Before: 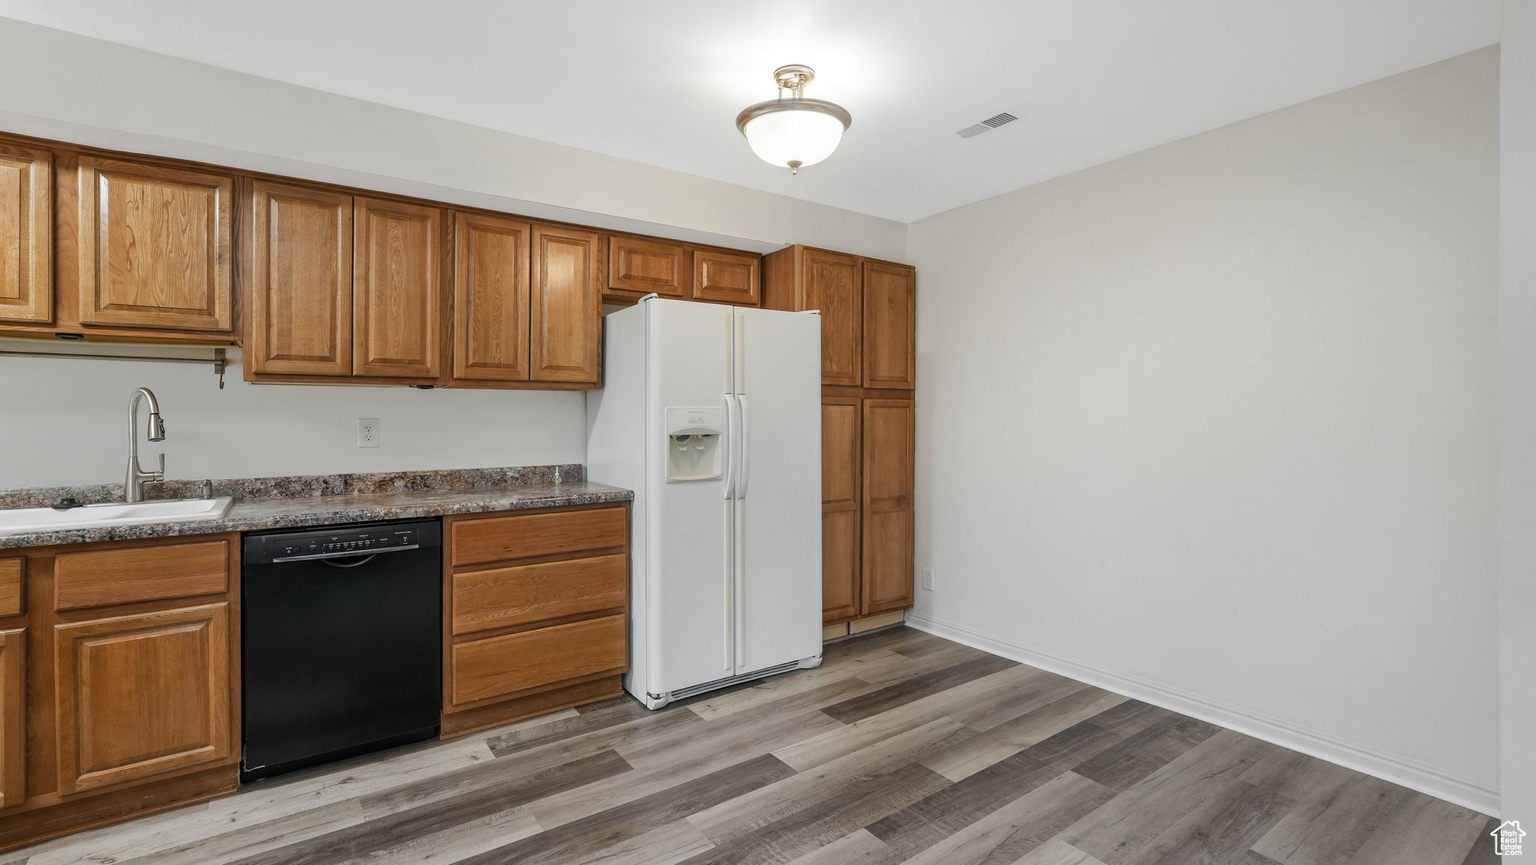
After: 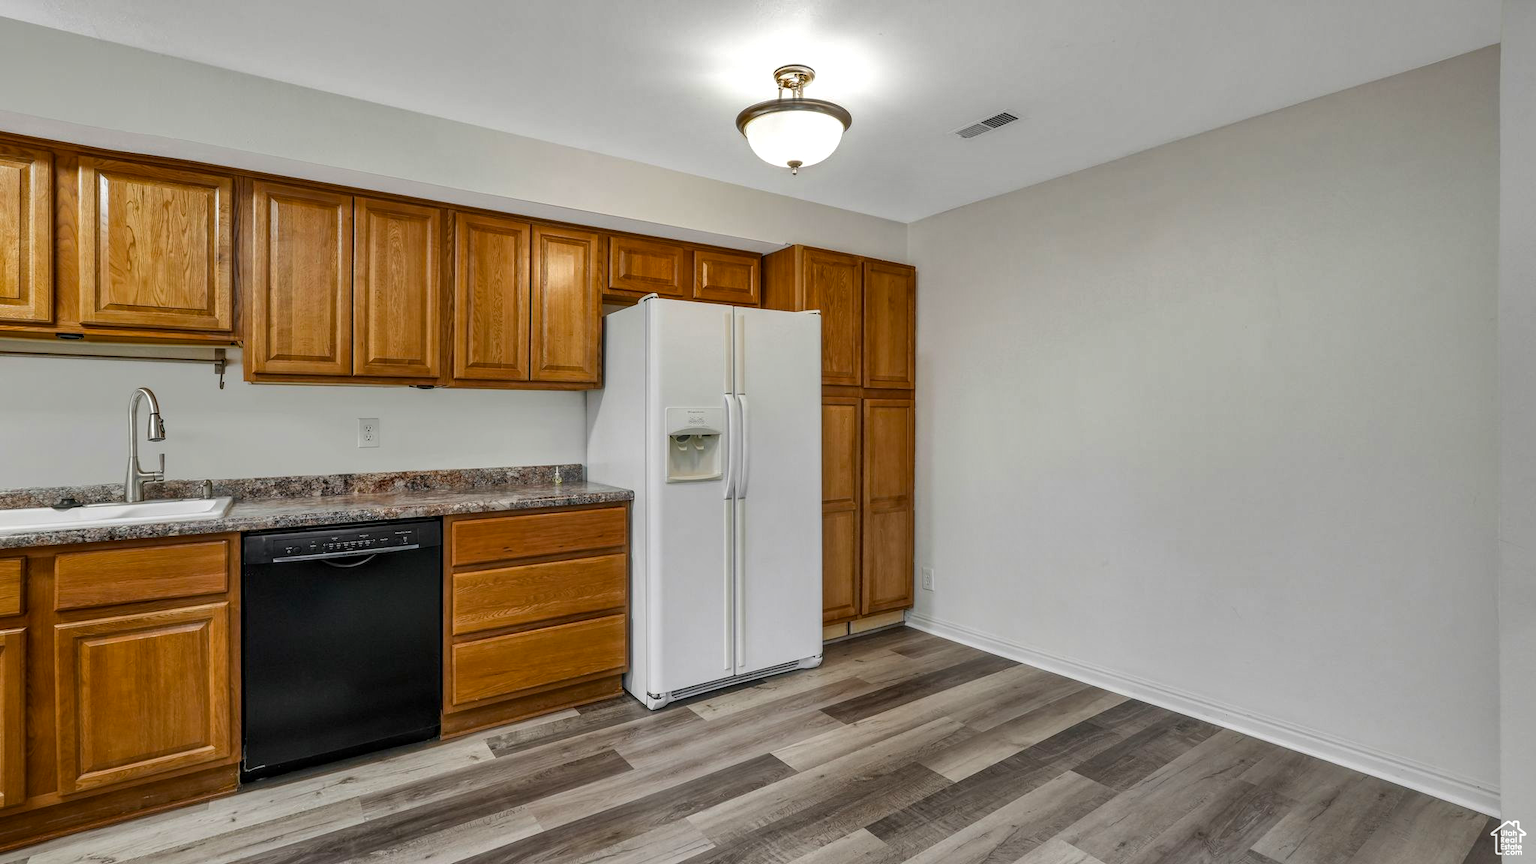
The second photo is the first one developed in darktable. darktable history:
shadows and highlights: radius 118.69, shadows 42.21, highlights -61.56, soften with gaussian
local contrast: on, module defaults
color balance rgb: perceptual saturation grading › global saturation 25%, global vibrance 20%
